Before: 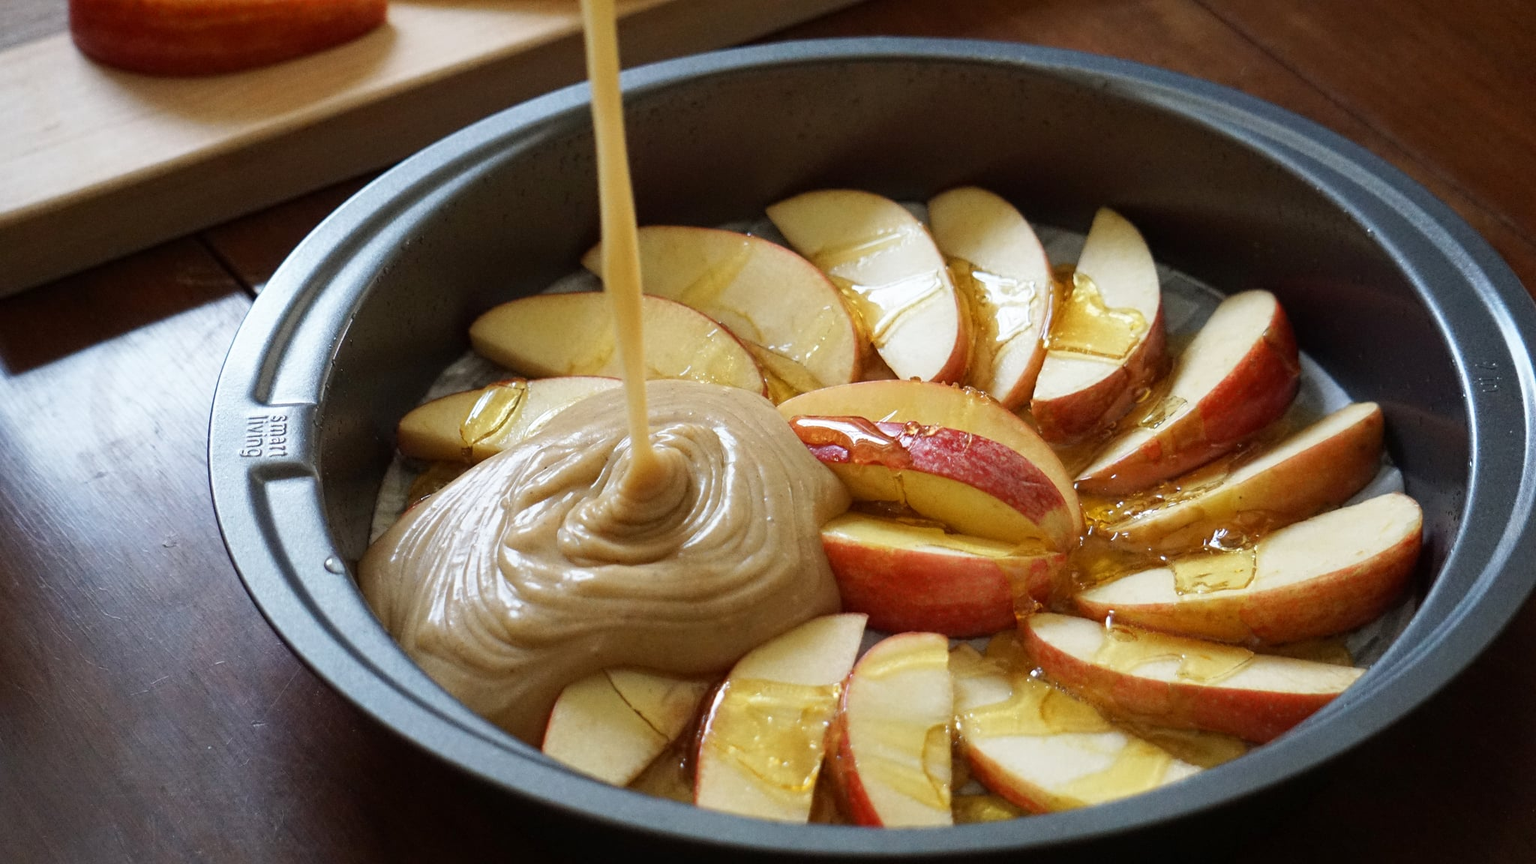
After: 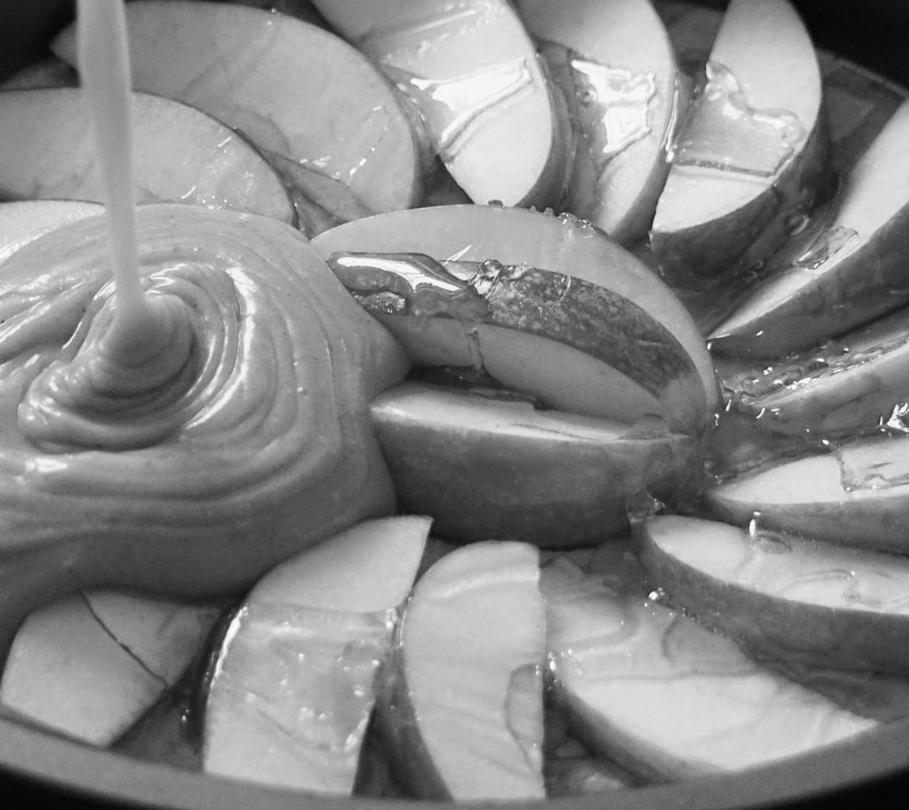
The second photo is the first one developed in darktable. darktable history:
monochrome: a -35.87, b 49.73, size 1.7
exposure: compensate highlight preservation false
crop: left 35.432%, top 26.233%, right 20.145%, bottom 3.432%
